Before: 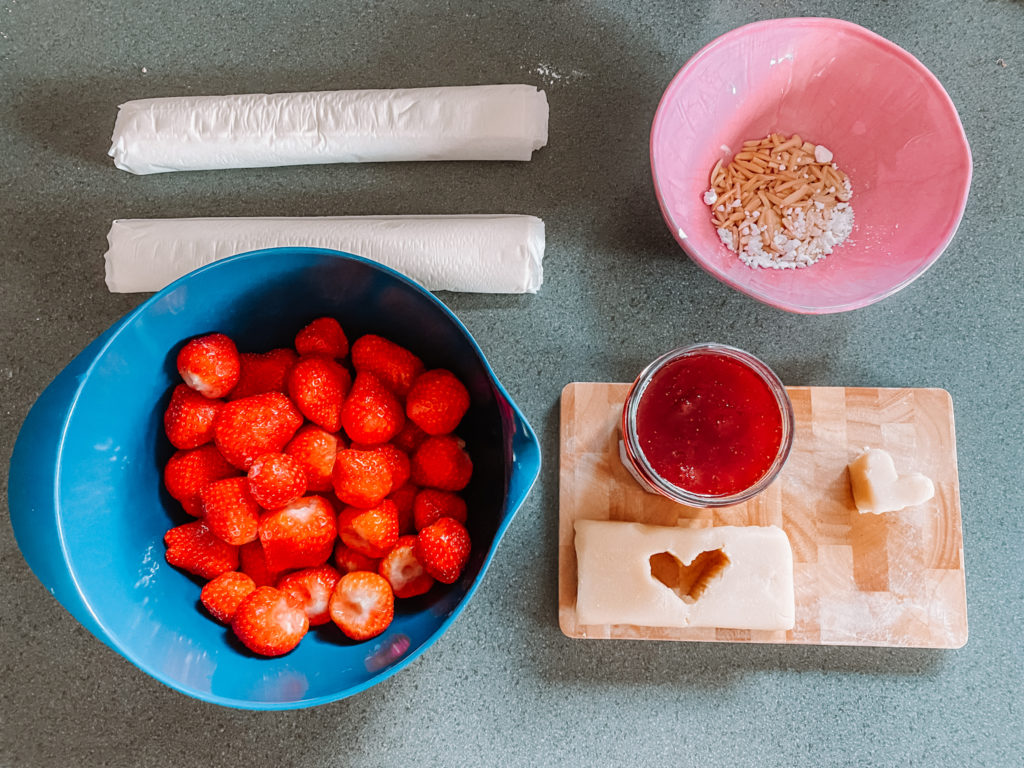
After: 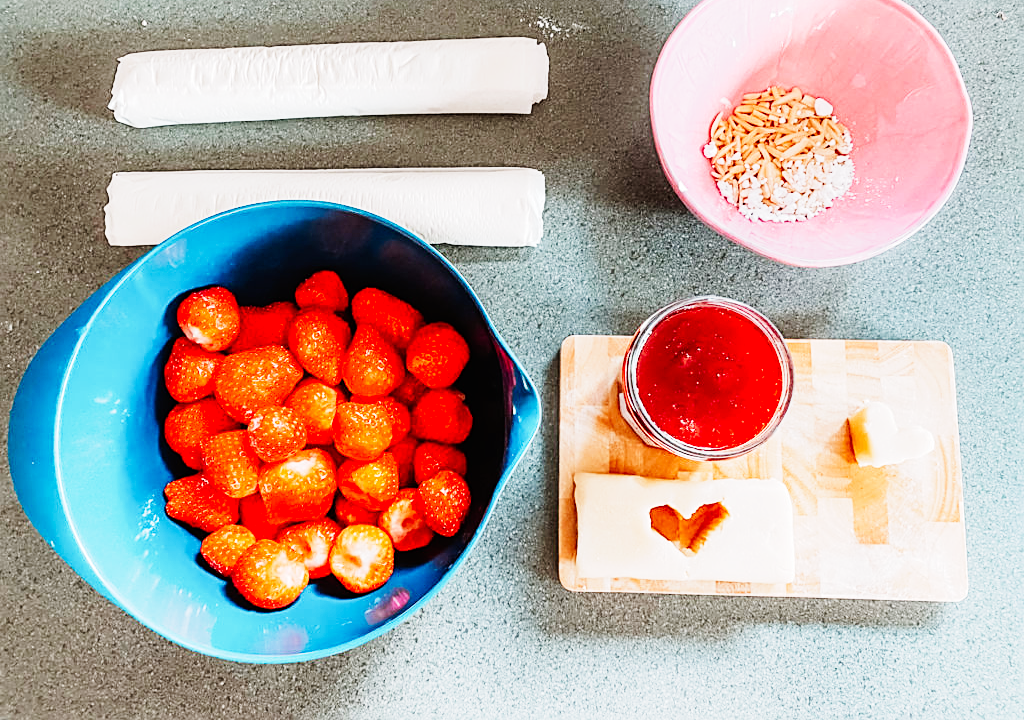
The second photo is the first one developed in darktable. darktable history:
base curve: curves: ch0 [(0, 0) (0, 0.001) (0.001, 0.001) (0.004, 0.002) (0.007, 0.004) (0.015, 0.013) (0.033, 0.045) (0.052, 0.096) (0.075, 0.17) (0.099, 0.241) (0.163, 0.42) (0.219, 0.55) (0.259, 0.616) (0.327, 0.722) (0.365, 0.765) (0.522, 0.873) (0.547, 0.881) (0.689, 0.919) (0.826, 0.952) (1, 1)], preserve colors none
sharpen: on, module defaults
crop and rotate: top 6.25%
